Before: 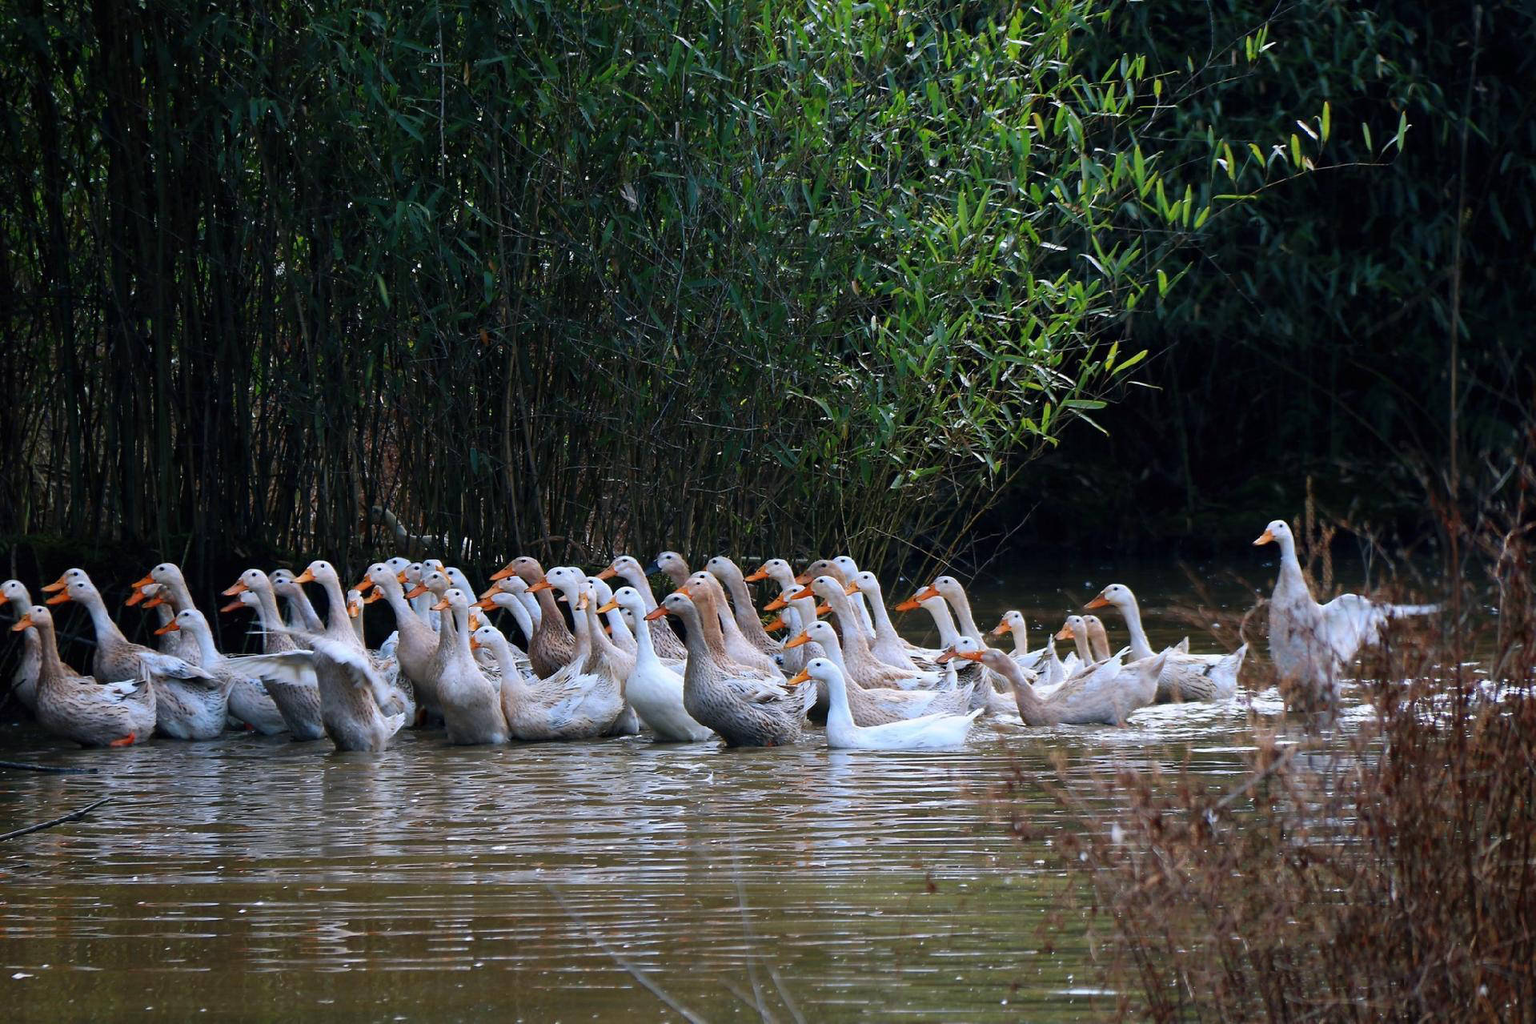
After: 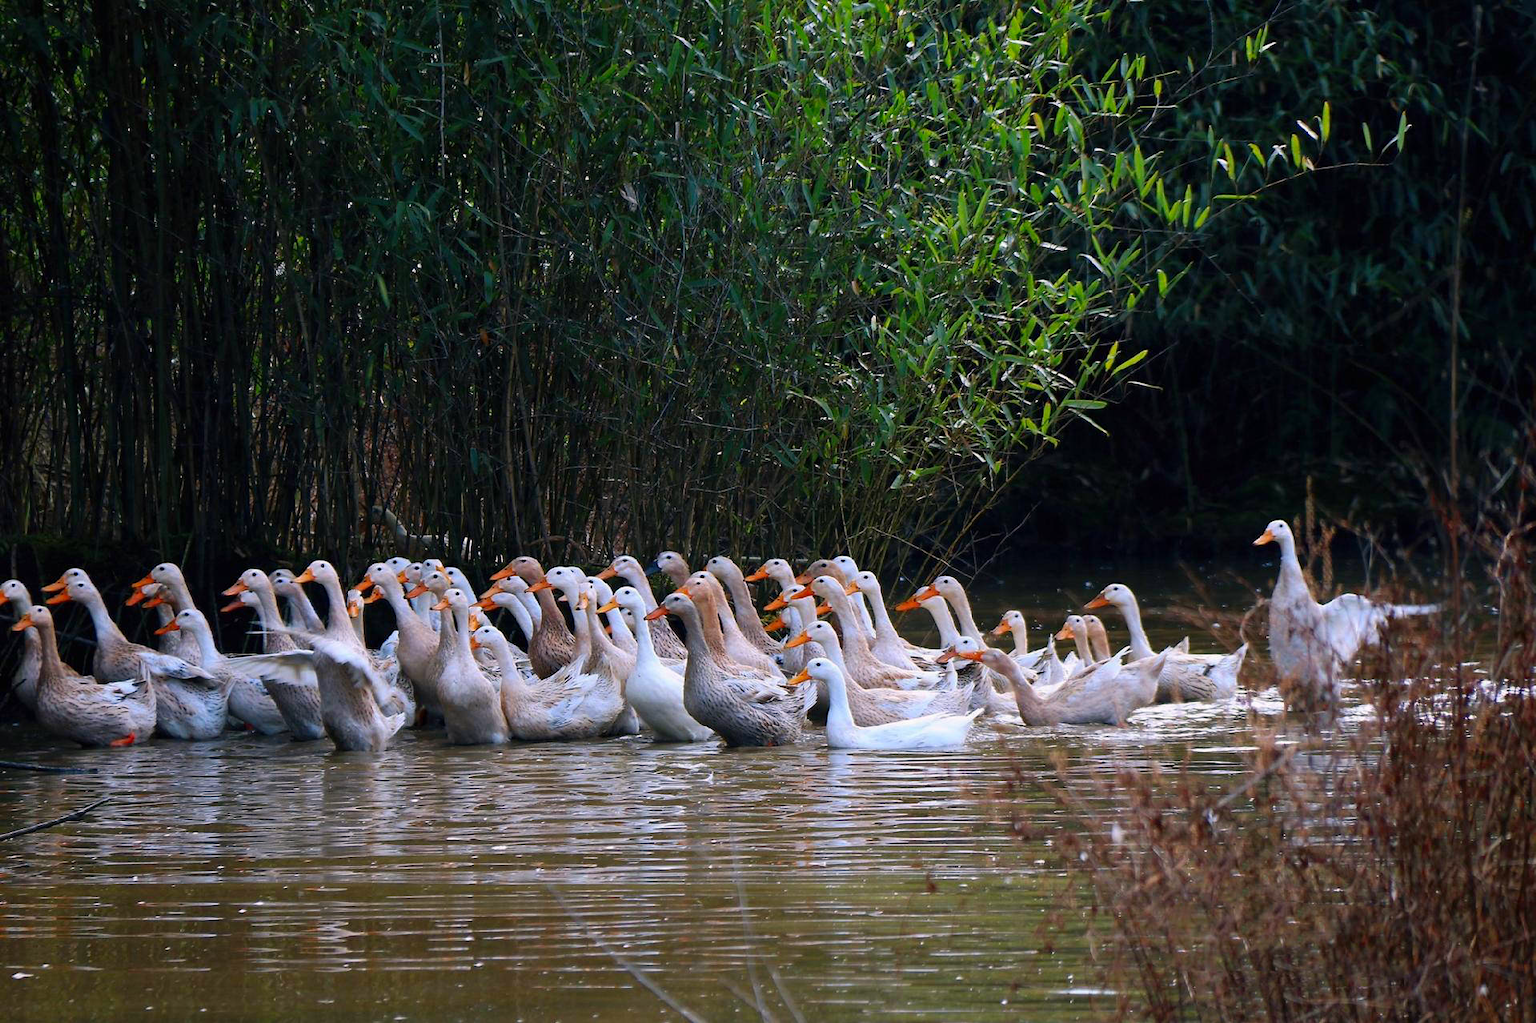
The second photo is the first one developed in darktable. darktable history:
color correction: highlights a* 3.28, highlights b* 2.07, saturation 1.18
